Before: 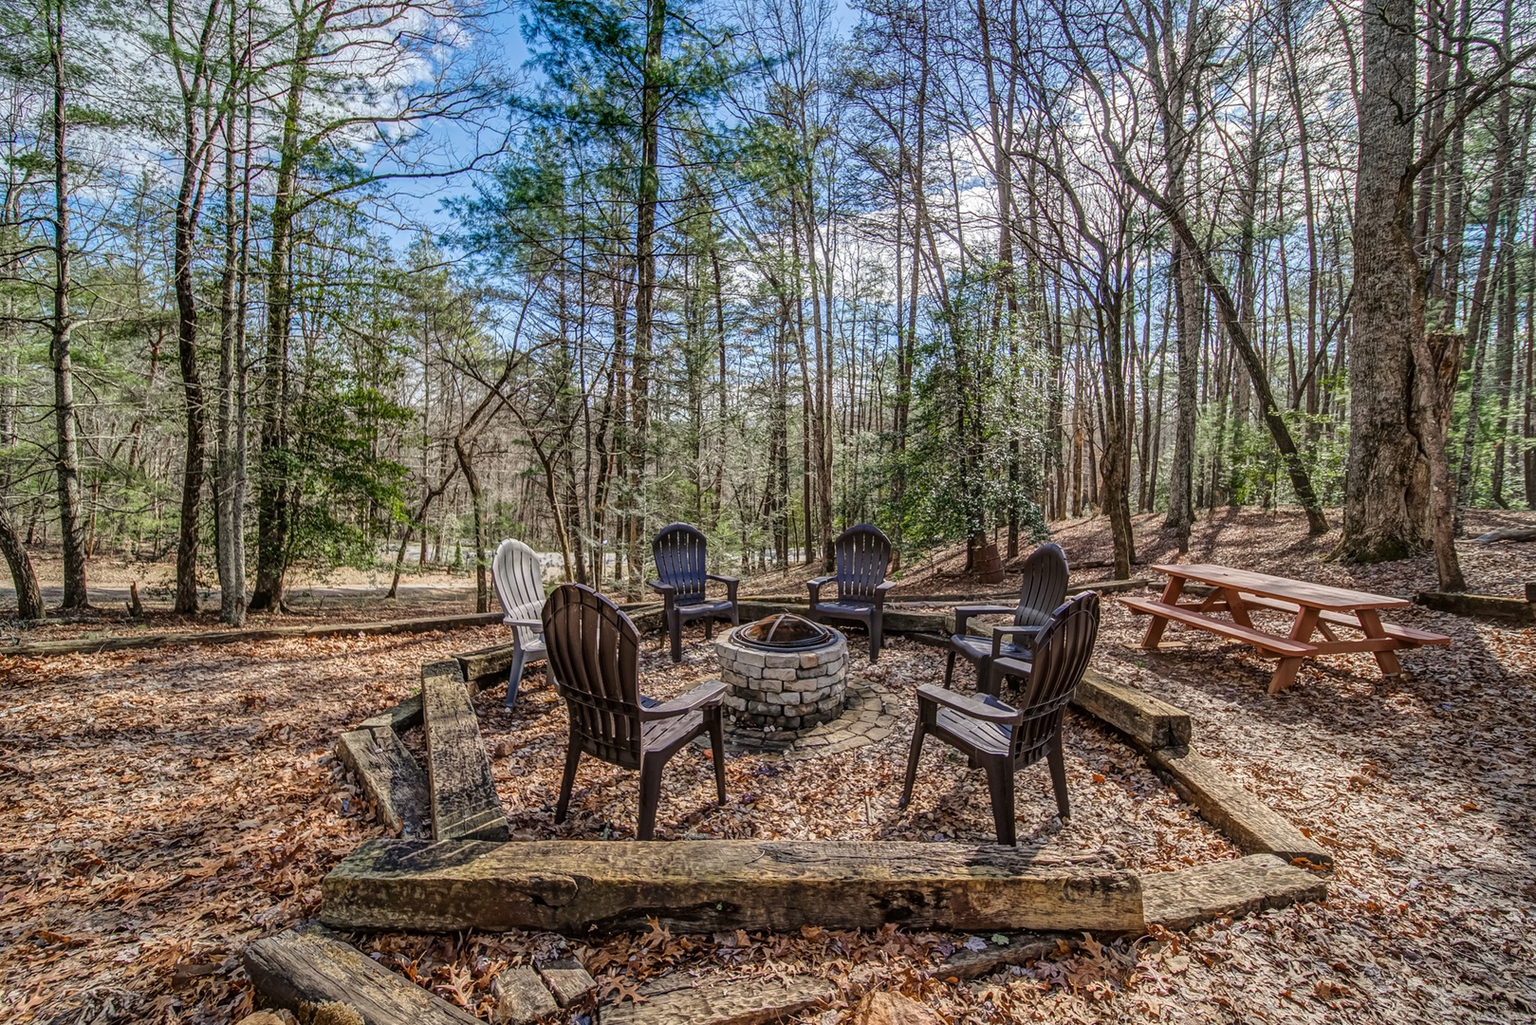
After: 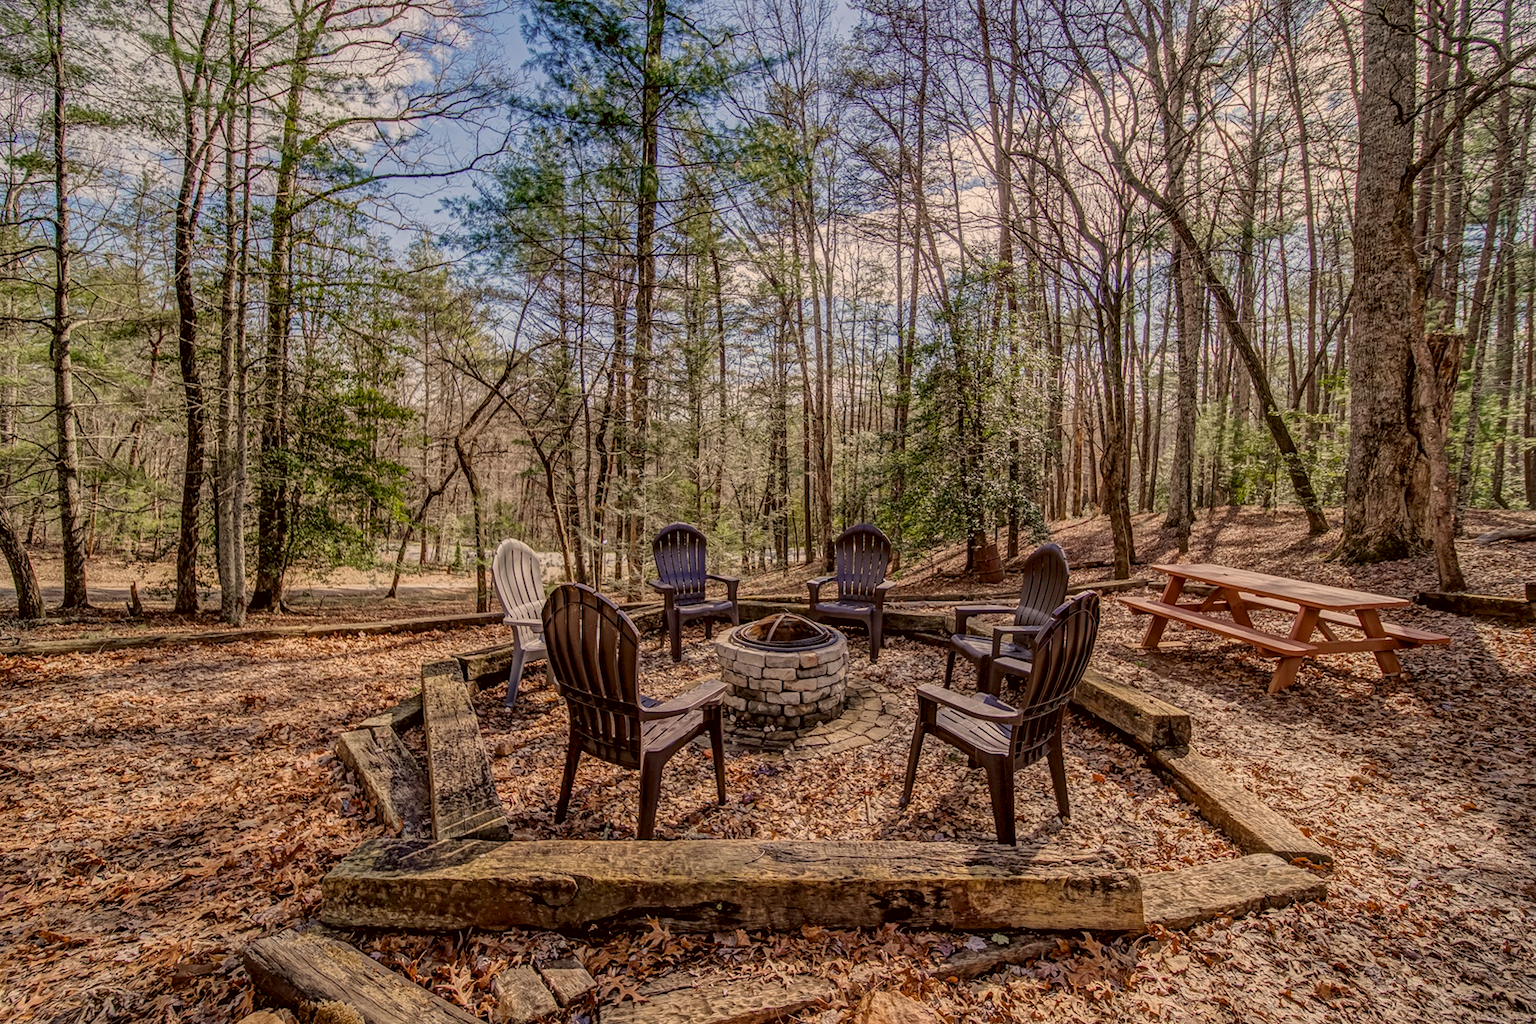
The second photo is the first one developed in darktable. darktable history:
color balance rgb: highlights gain › chroma 3.013%, highlights gain › hue 77.71°, global offset › luminance -0.472%, perceptual saturation grading › global saturation -0.11%, contrast -10.598%
exposure: black level correction 0.002, exposure -0.097 EV, compensate highlight preservation false
color correction: highlights a* 6.76, highlights b* 7.53, shadows a* 5.83, shadows b* 7.43, saturation 0.903
